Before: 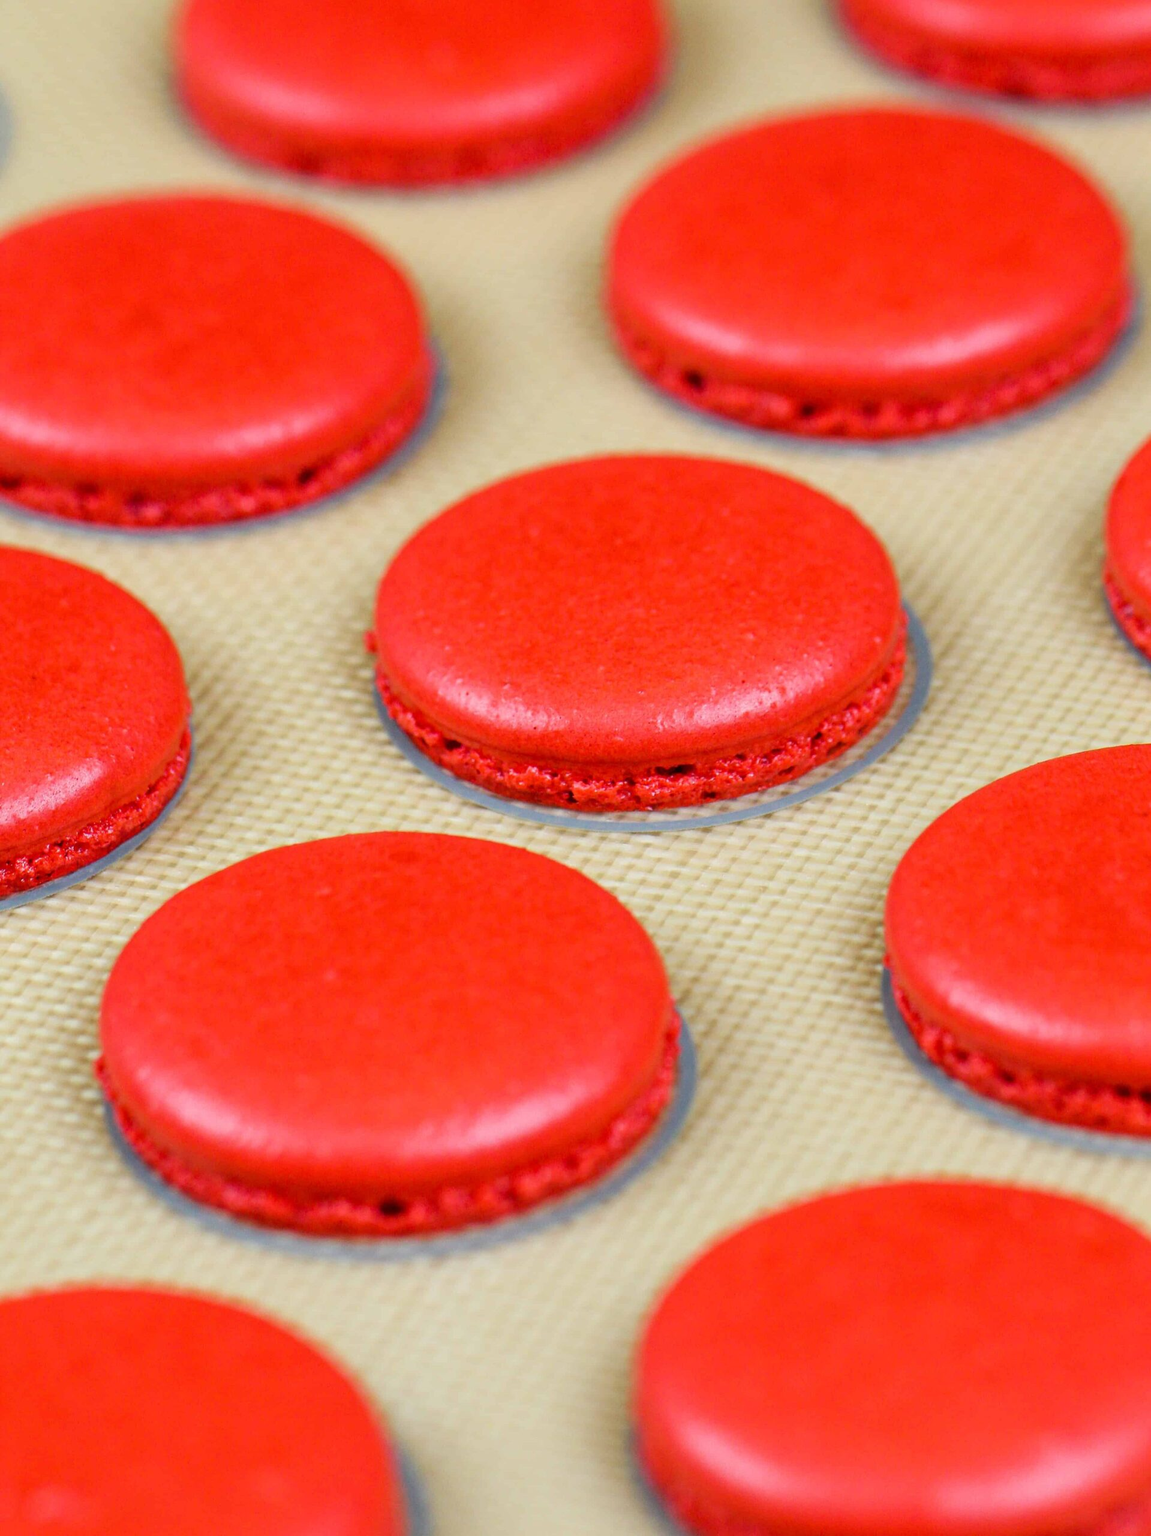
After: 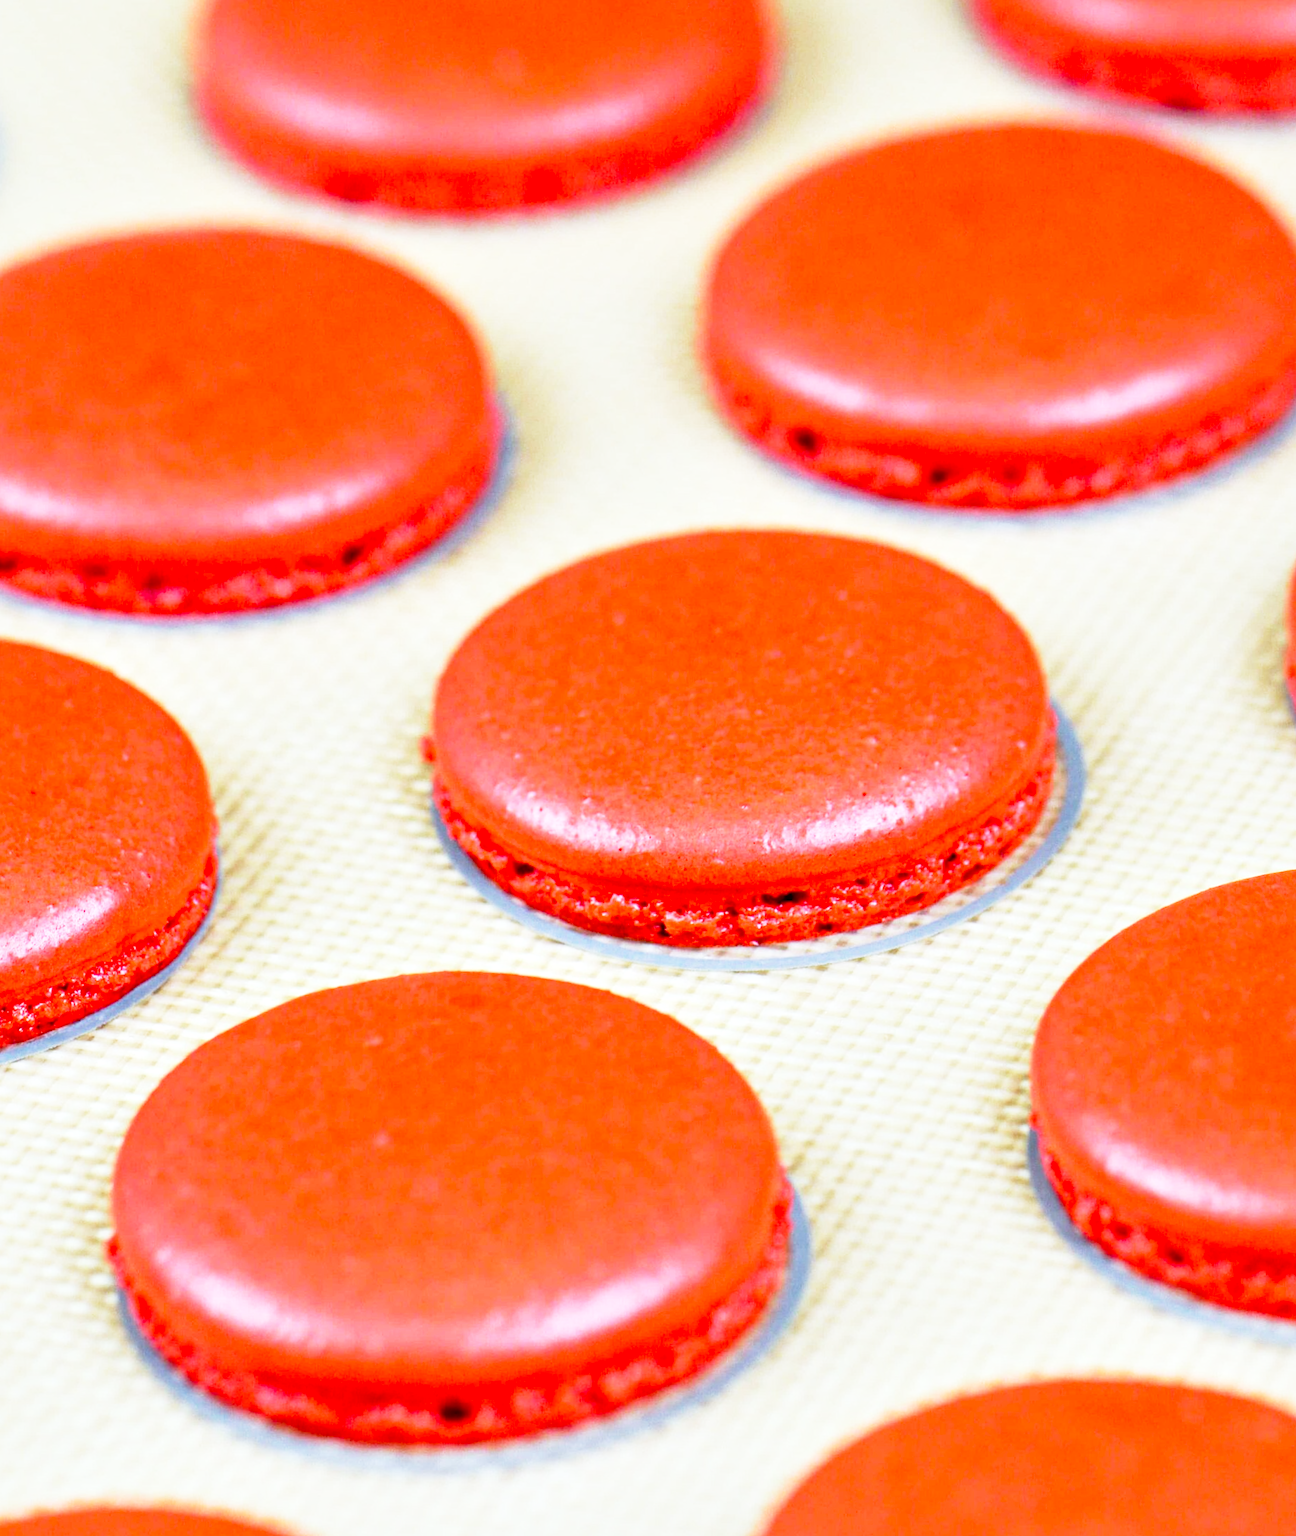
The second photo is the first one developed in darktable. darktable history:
local contrast: mode bilateral grid, contrast 20, coarseness 50, detail 120%, midtone range 0.2
tone equalizer: on, module defaults
crop and rotate: angle 0.2°, left 0.275%, right 3.127%, bottom 14.18%
base curve: curves: ch0 [(0, 0) (0.012, 0.01) (0.073, 0.168) (0.31, 0.711) (0.645, 0.957) (1, 1)], preserve colors none
white balance: red 0.924, blue 1.095
